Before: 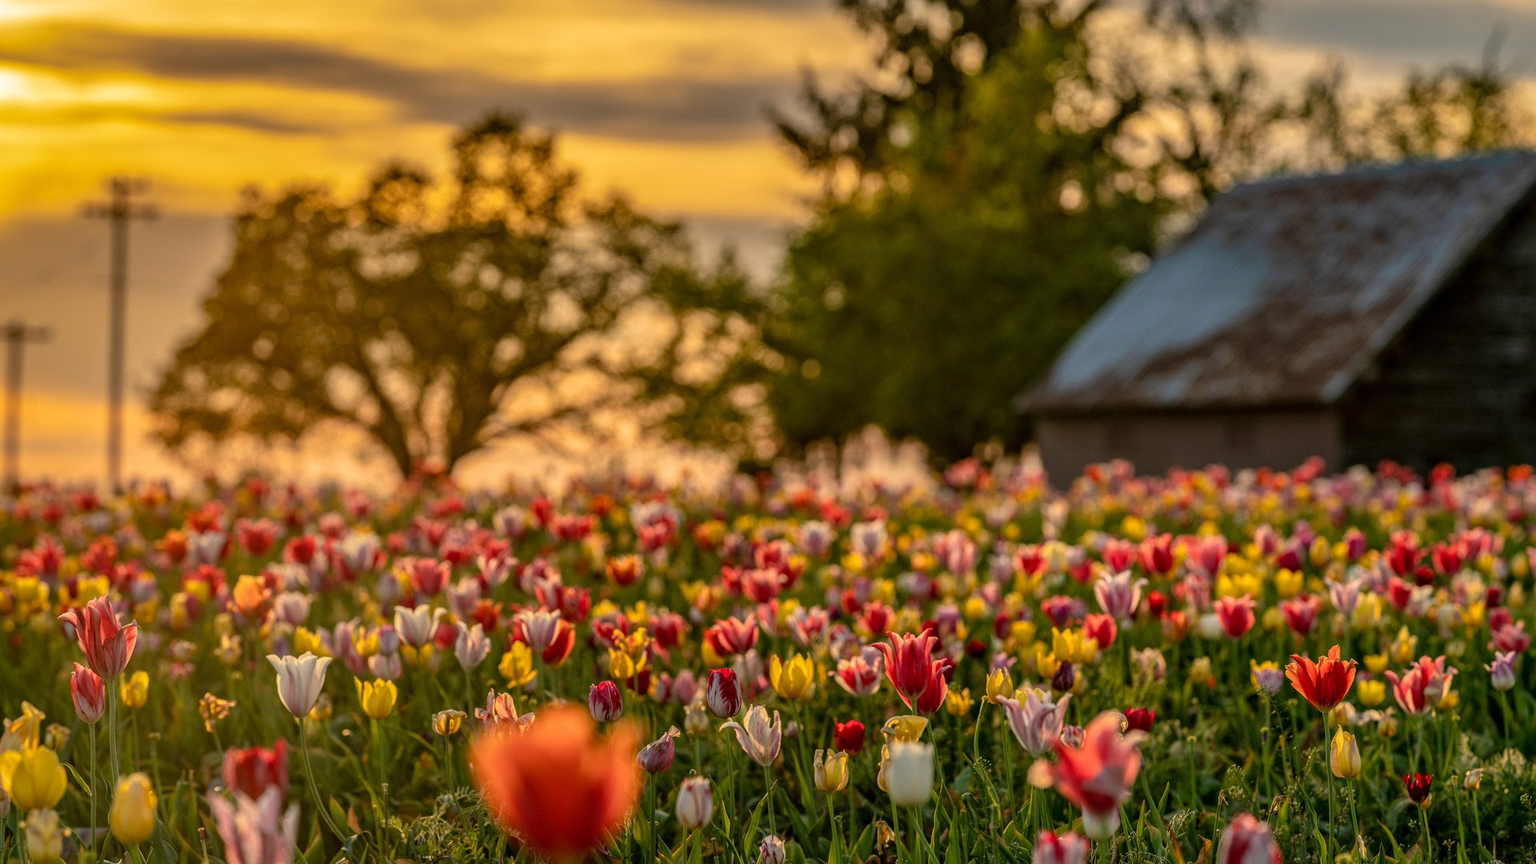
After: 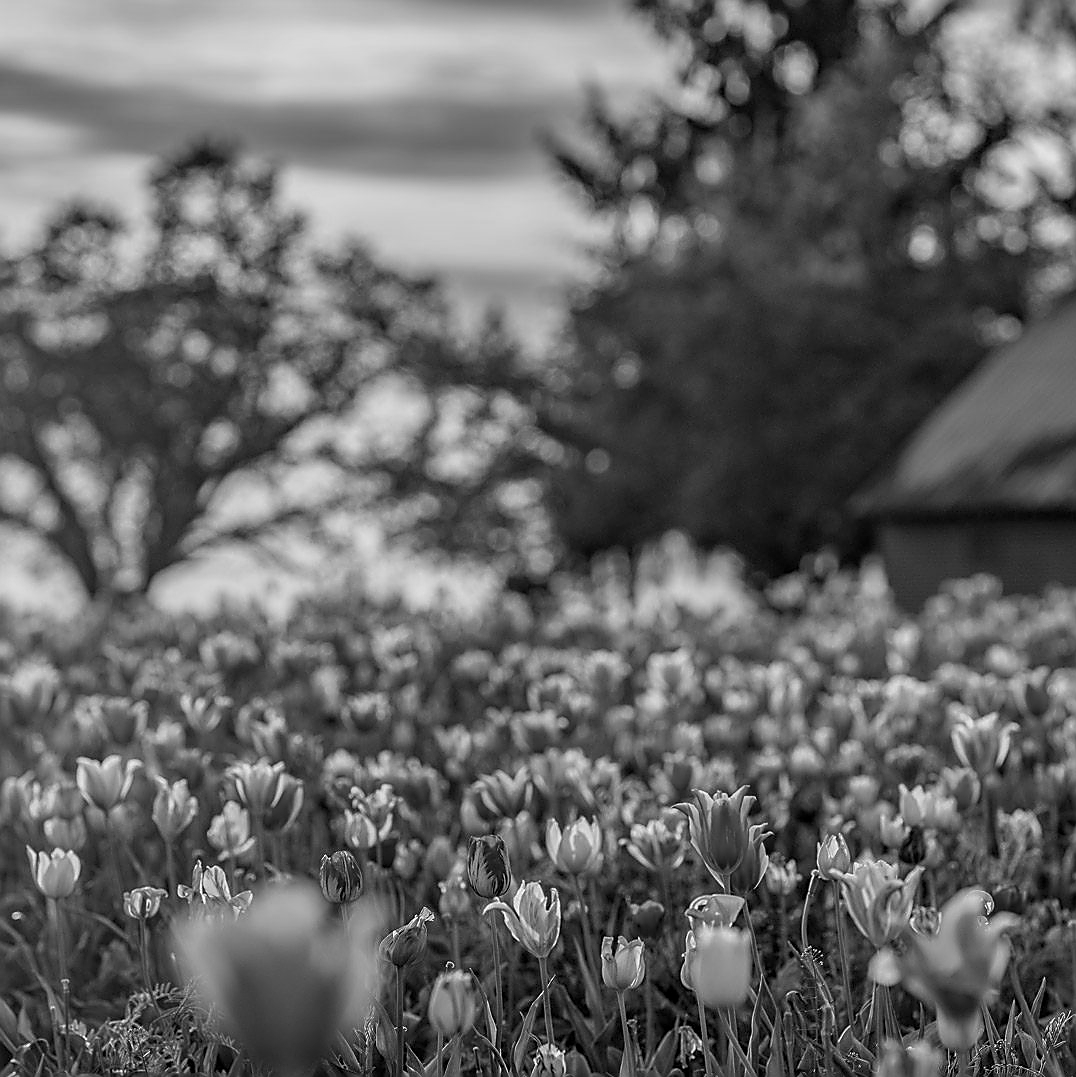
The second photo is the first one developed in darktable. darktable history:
monochrome: a -35.87, b 49.73, size 1.7
crop: left 21.674%, right 22.086%
exposure: black level correction 0.001, exposure 0.14 EV, compensate highlight preservation false
sharpen: radius 1.4, amount 1.25, threshold 0.7
